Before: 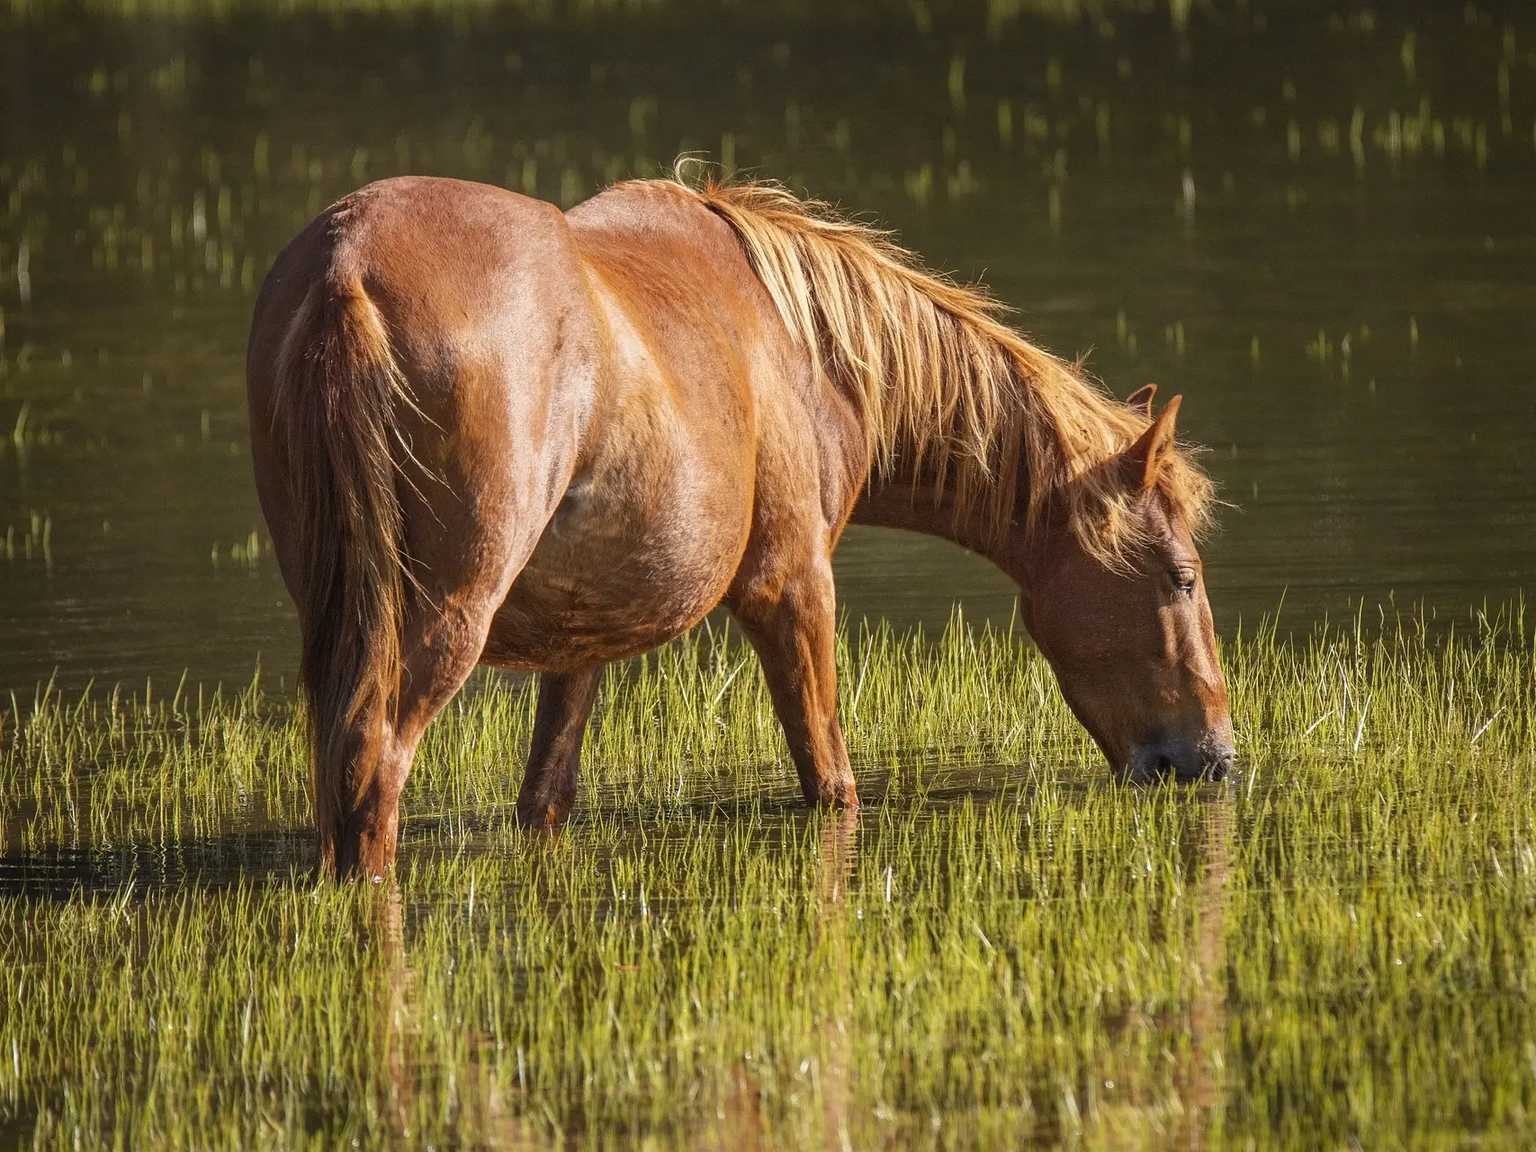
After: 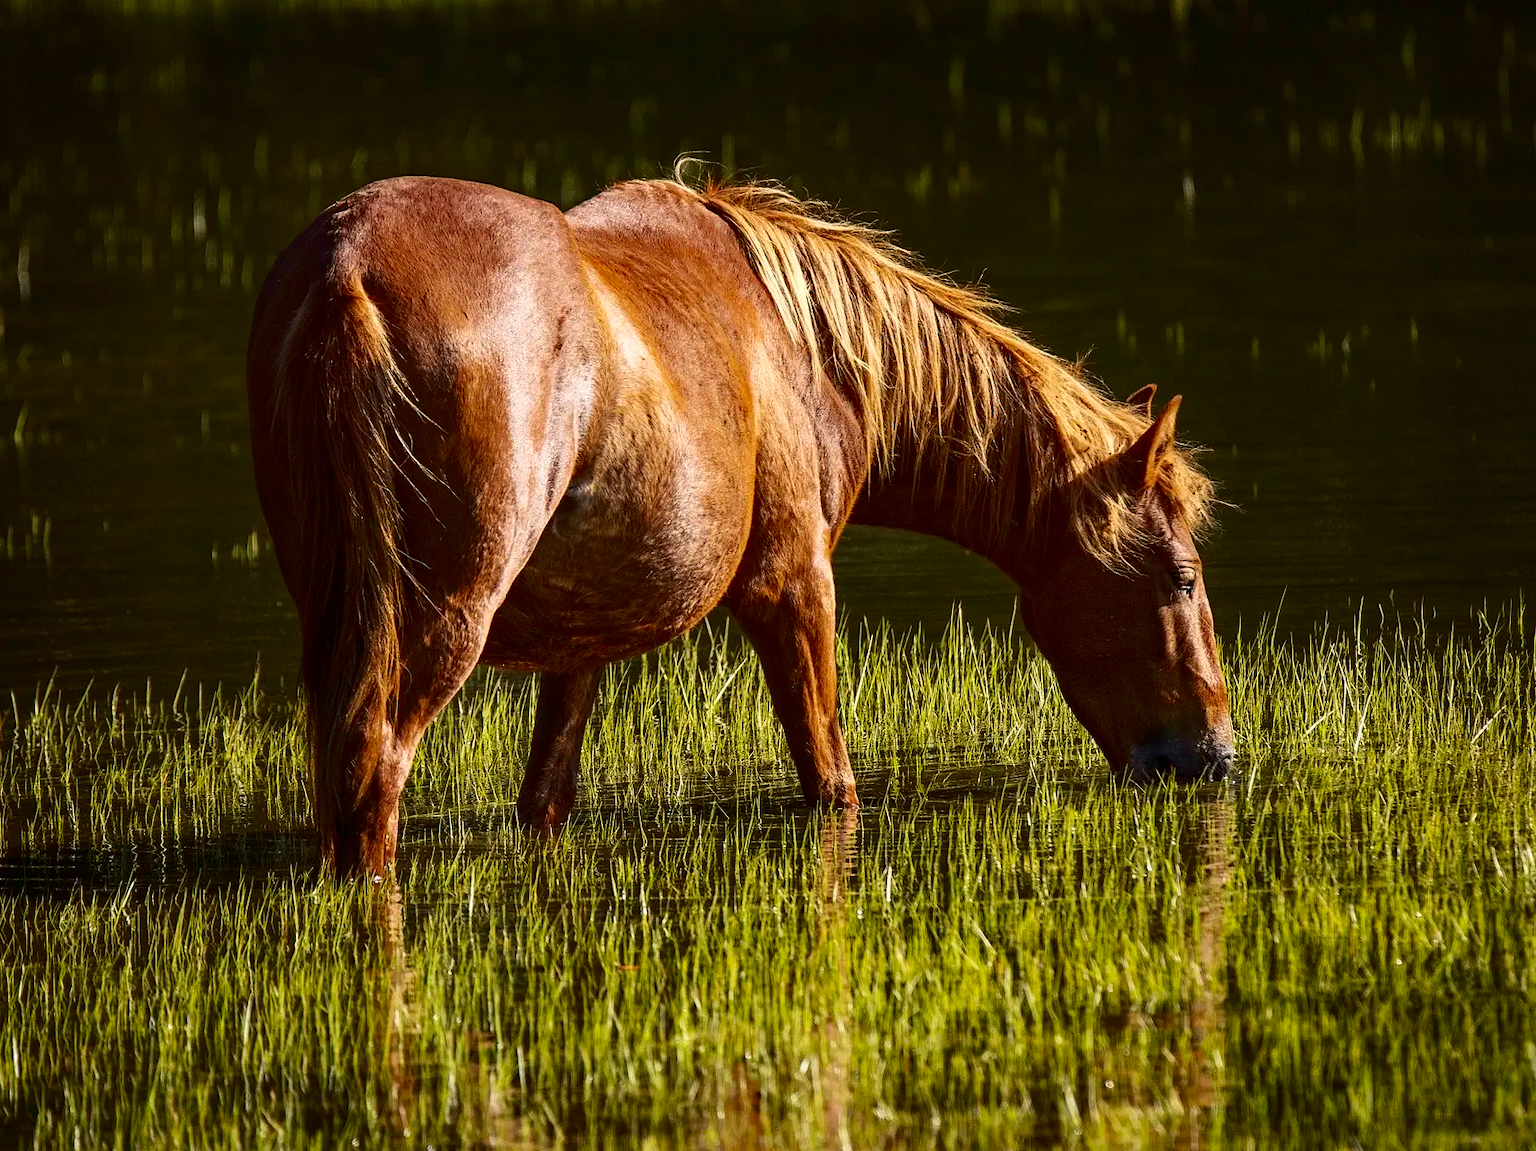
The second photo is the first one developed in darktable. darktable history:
contrast brightness saturation: contrast 0.222, brightness -0.193, saturation 0.239
haze removal: strength 0.292, distance 0.255, compatibility mode true, adaptive false
